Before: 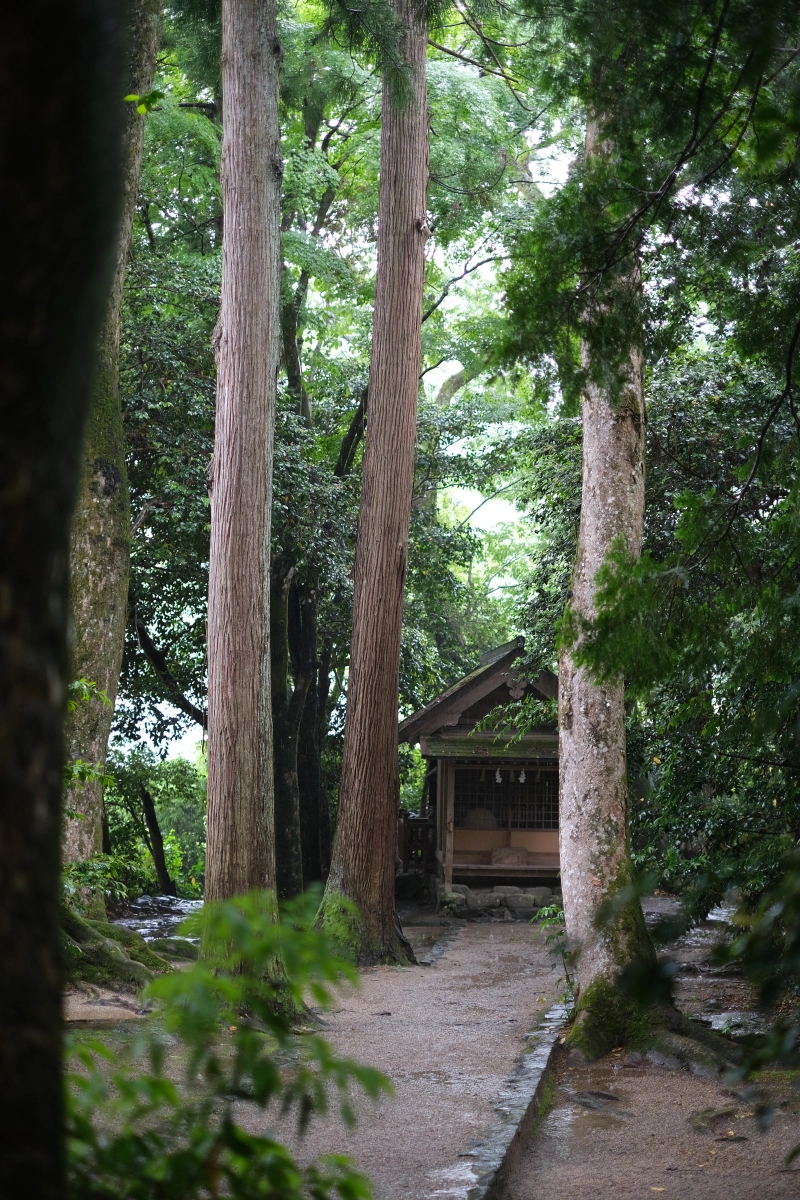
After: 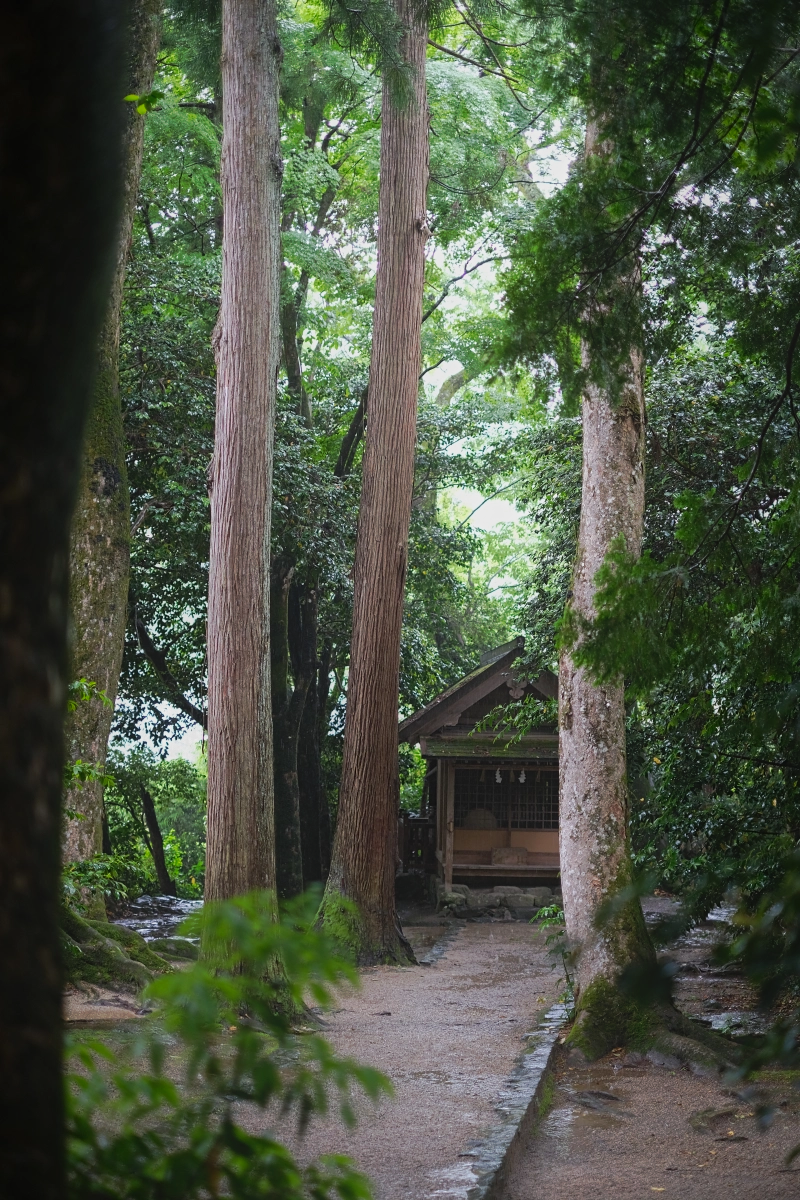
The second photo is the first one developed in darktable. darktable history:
tone curve: curves: ch0 [(0, 0) (0.003, 0.003) (0.011, 0.011) (0.025, 0.025) (0.044, 0.044) (0.069, 0.068) (0.1, 0.099) (0.136, 0.134) (0.177, 0.175) (0.224, 0.222) (0.277, 0.274) (0.335, 0.331) (0.399, 0.395) (0.468, 0.463) (0.543, 0.554) (0.623, 0.632) (0.709, 0.716) (0.801, 0.805) (0.898, 0.9) (1, 1)], preserve colors none
contrast equalizer: y [[0.439, 0.44, 0.442, 0.457, 0.493, 0.498], [0.5 ×6], [0.5 ×6], [0 ×6], [0 ×6]]
